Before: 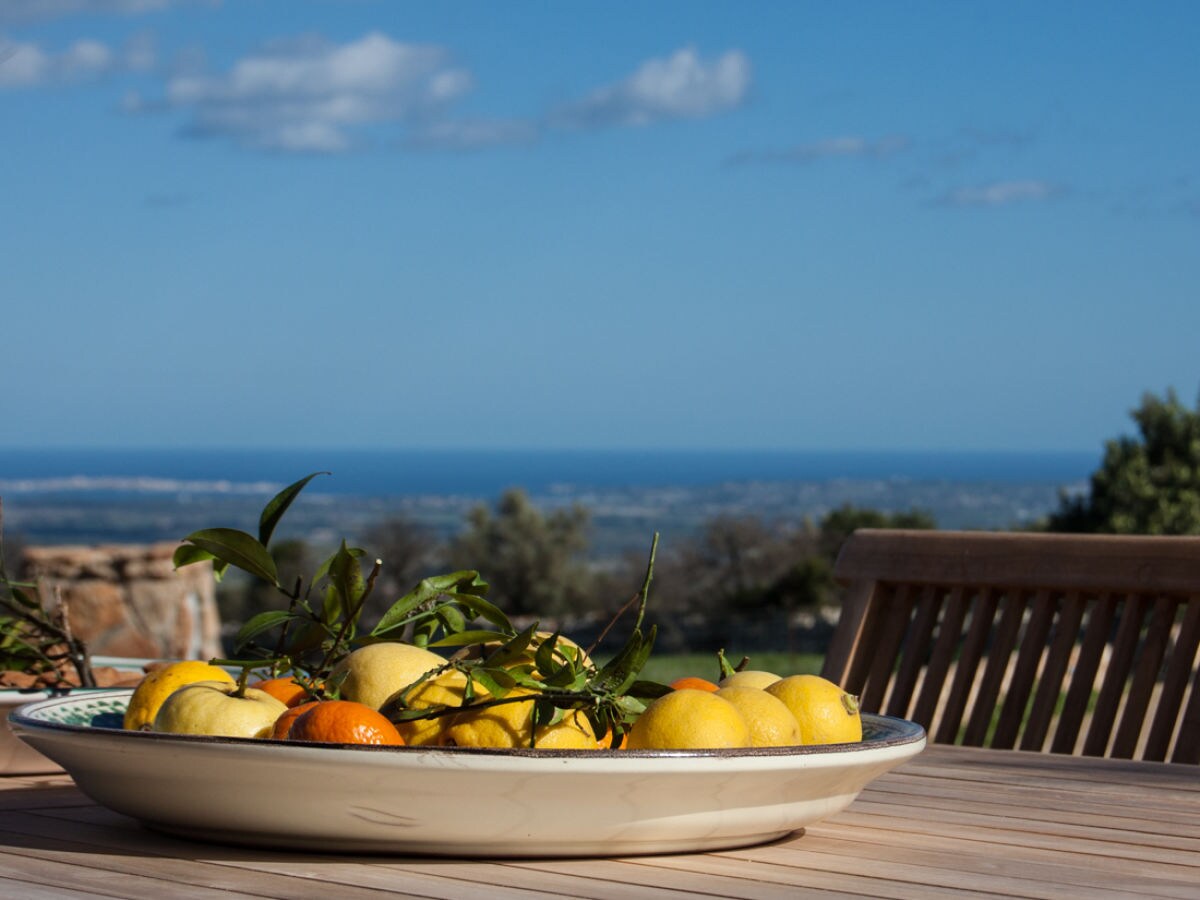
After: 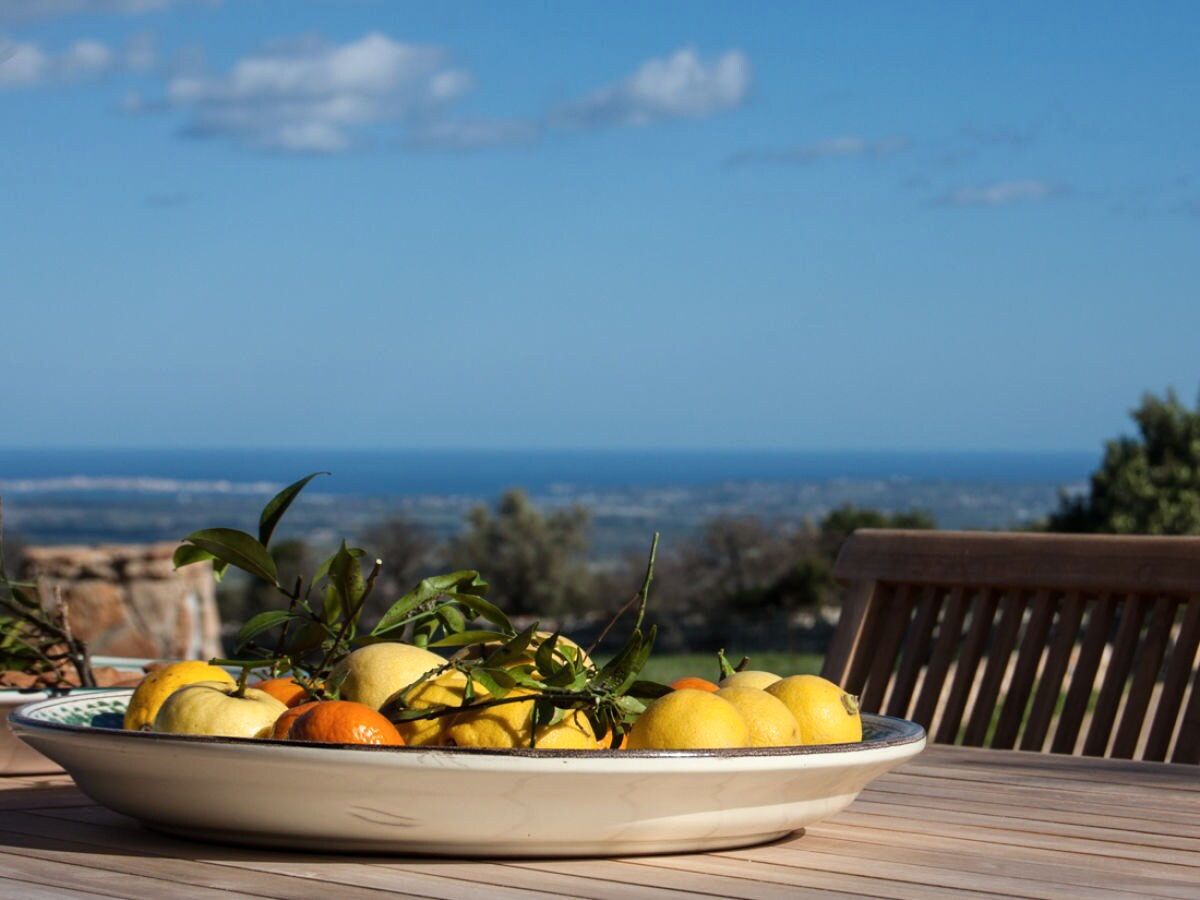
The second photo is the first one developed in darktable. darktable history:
shadows and highlights: shadows -11.85, white point adjustment 4.14, highlights 28.87
